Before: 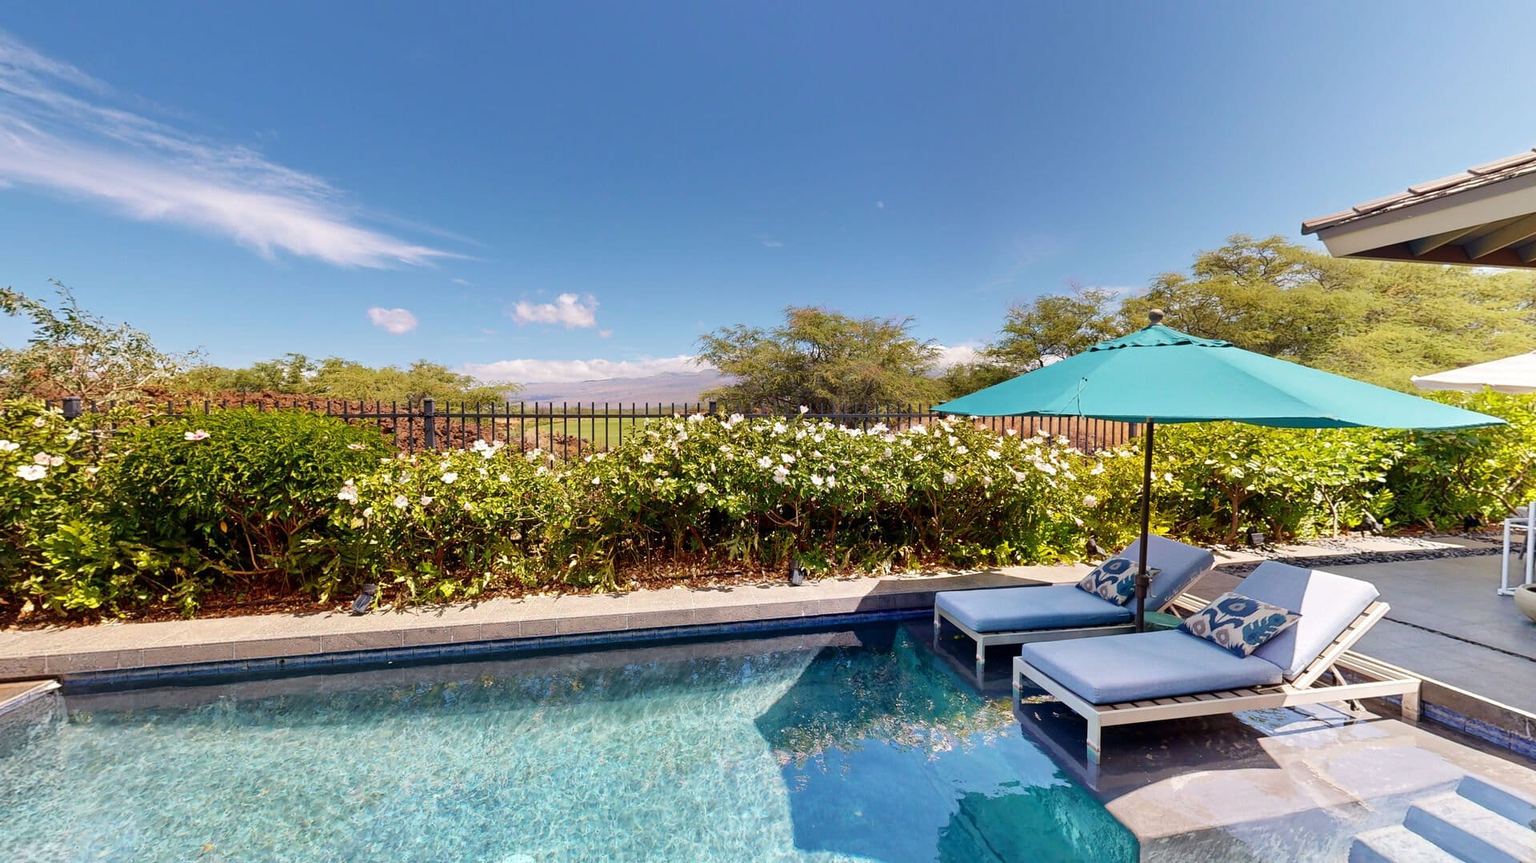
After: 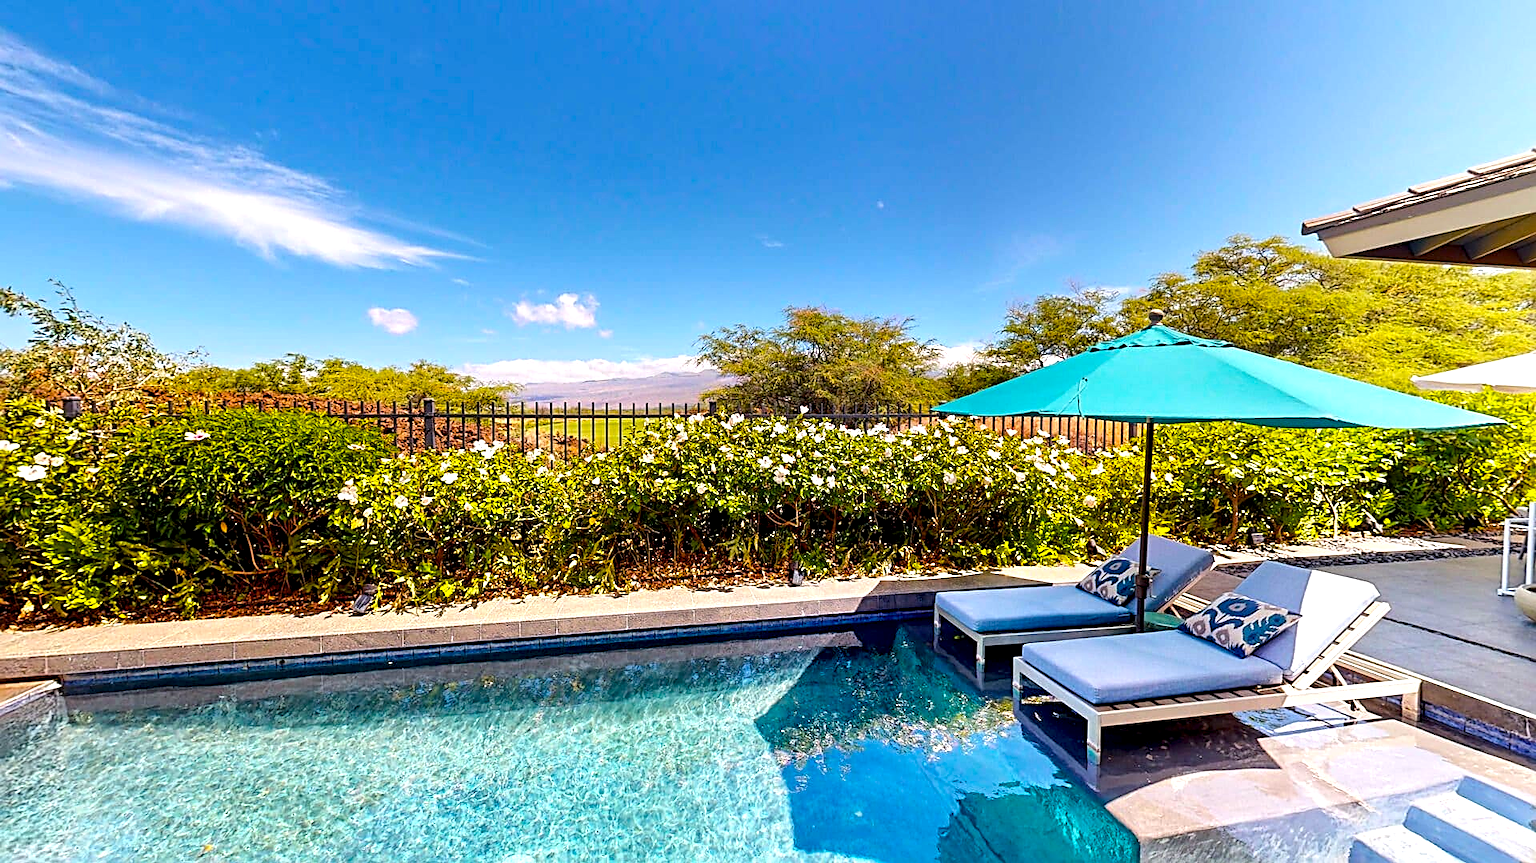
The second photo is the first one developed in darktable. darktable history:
sharpen: radius 2.676, amount 0.669
color balance rgb: linear chroma grading › global chroma 10%, perceptual saturation grading › global saturation 30%, global vibrance 10%
local contrast: highlights 25%, shadows 75%, midtone range 0.75
exposure: exposure 0.375 EV, compensate highlight preservation false
